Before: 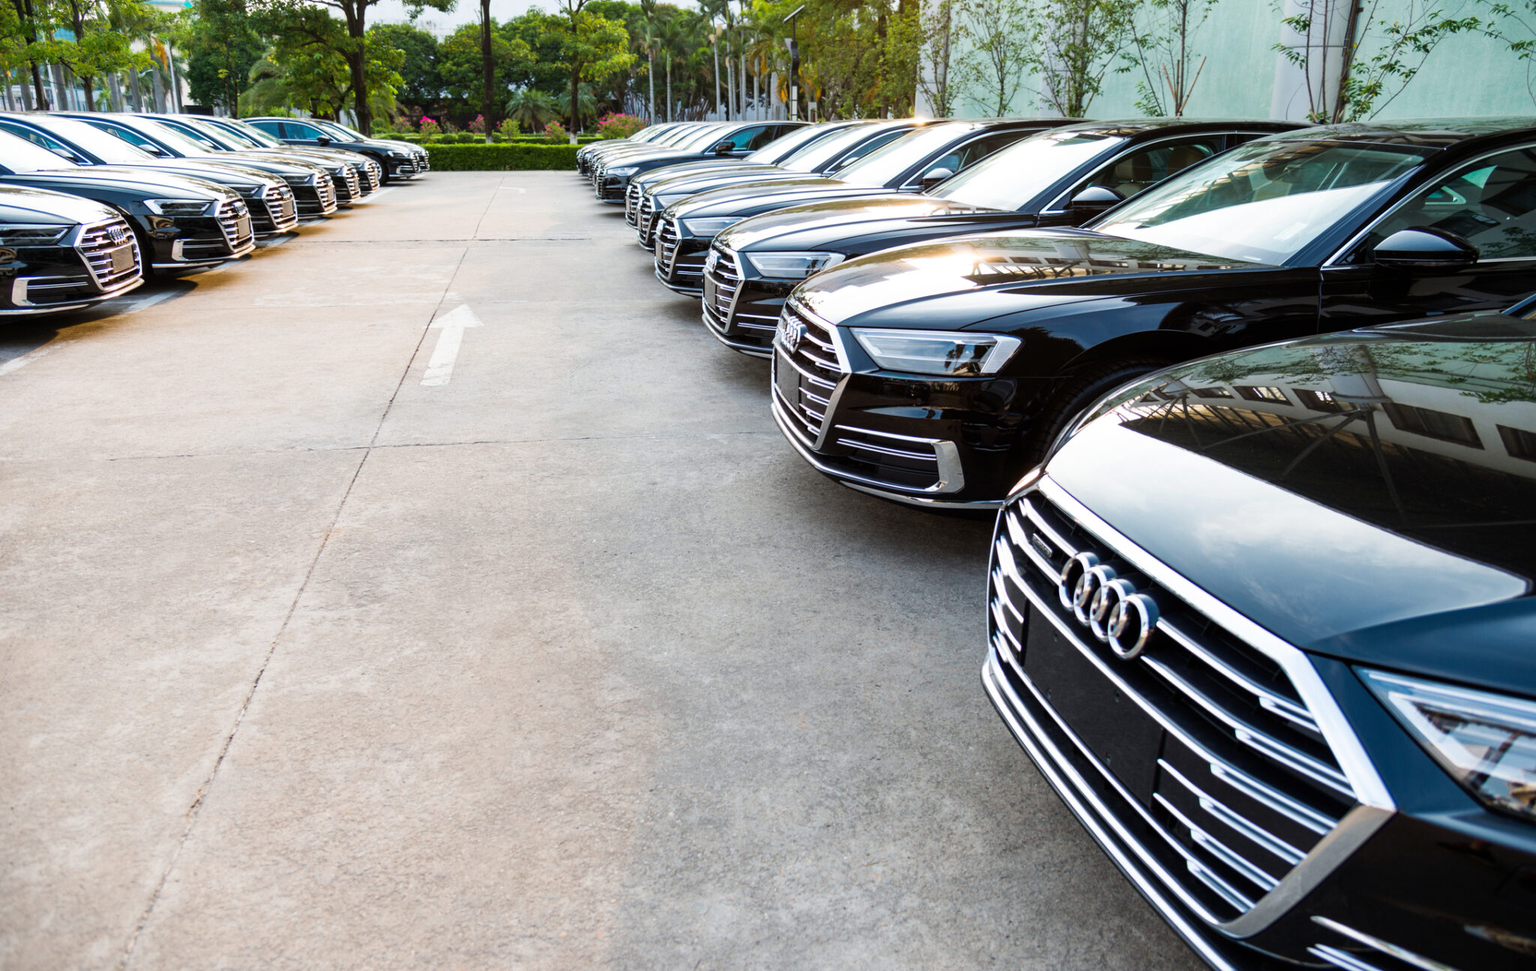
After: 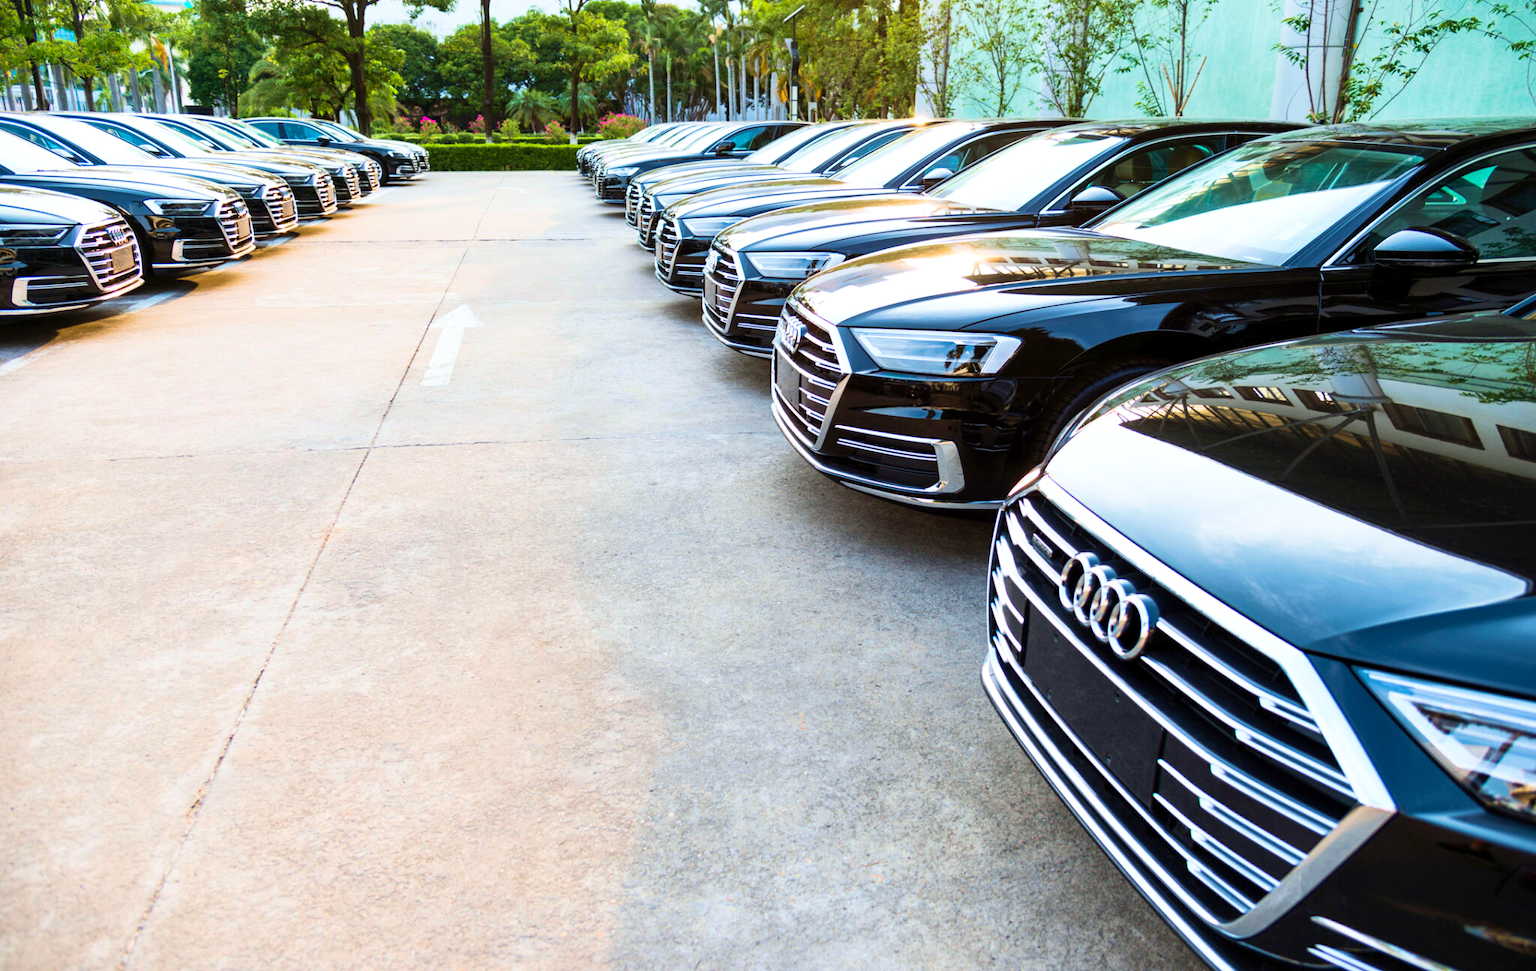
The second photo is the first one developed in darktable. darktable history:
contrast brightness saturation: contrast 0.2, brightness 0.16, saturation 0.22
white balance: red 0.986, blue 1.01
velvia: strength 50%
local contrast: mode bilateral grid, contrast 20, coarseness 50, detail 120%, midtone range 0.2
